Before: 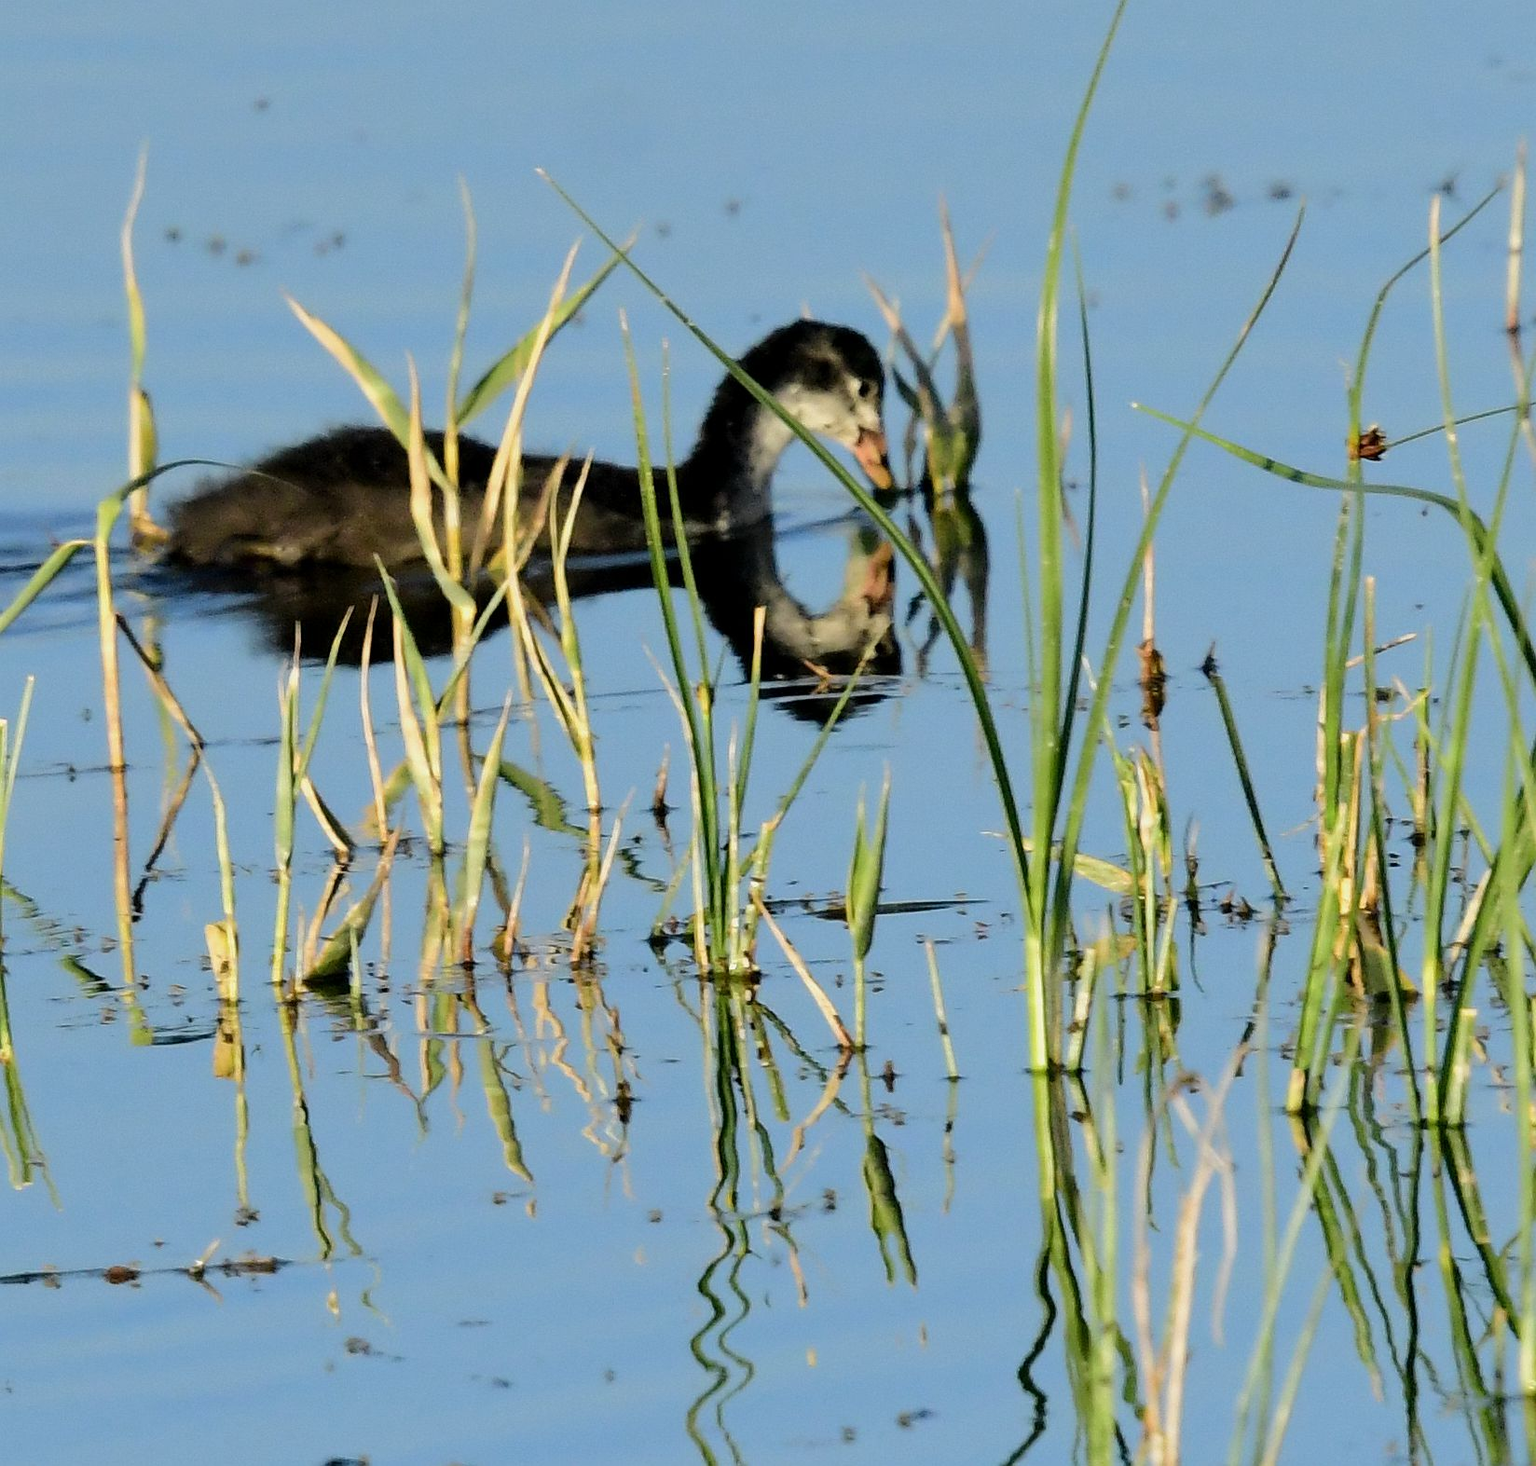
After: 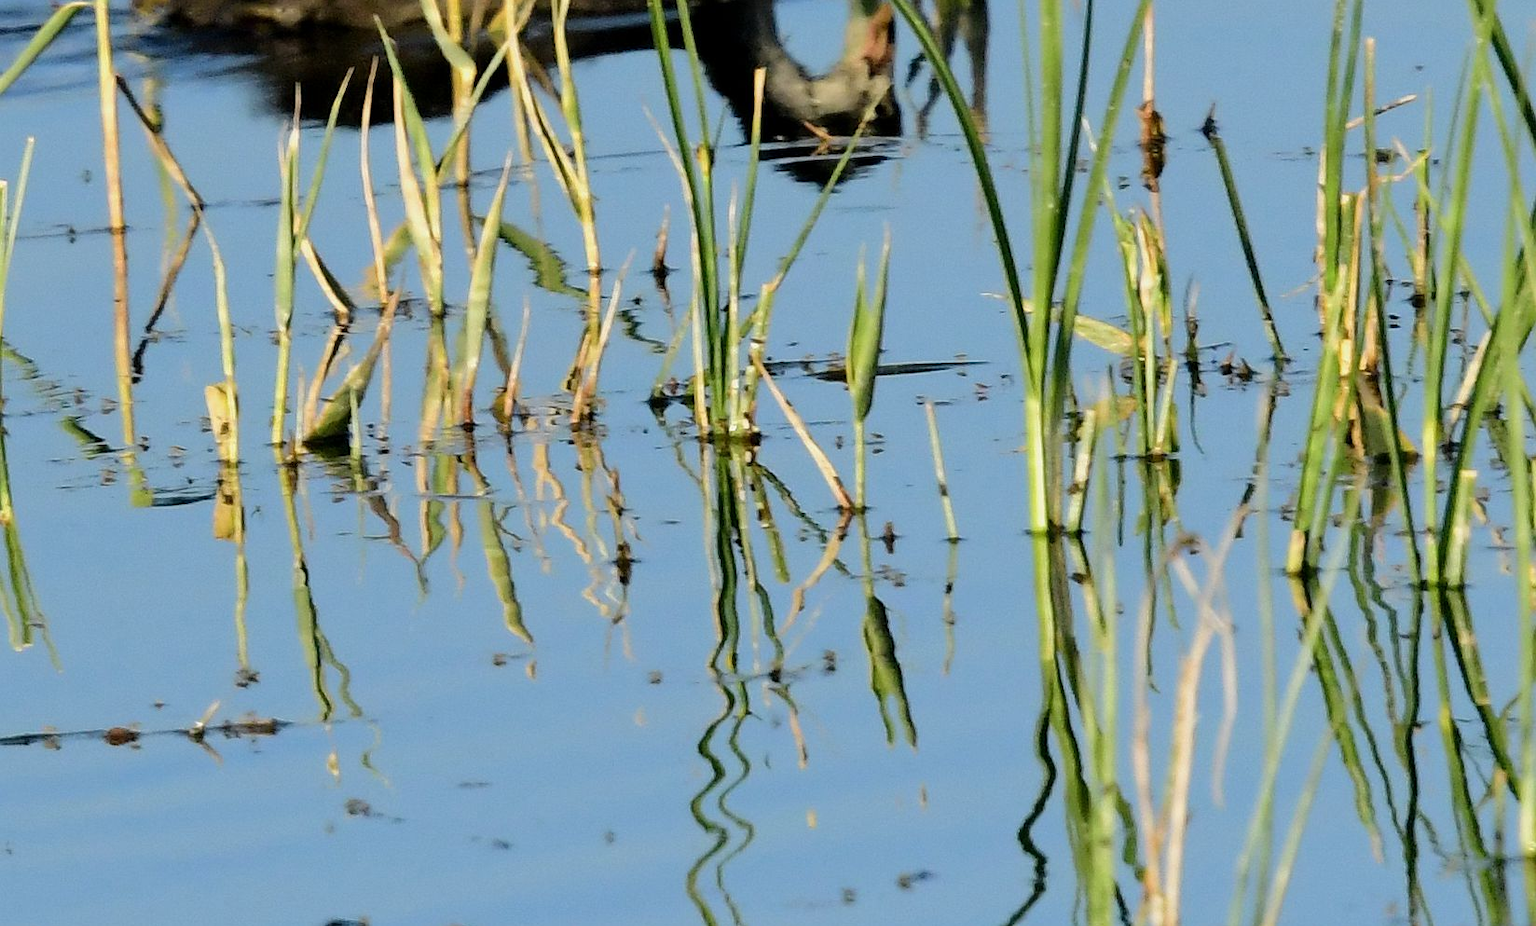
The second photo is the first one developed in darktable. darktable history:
crop and rotate: top 36.774%
